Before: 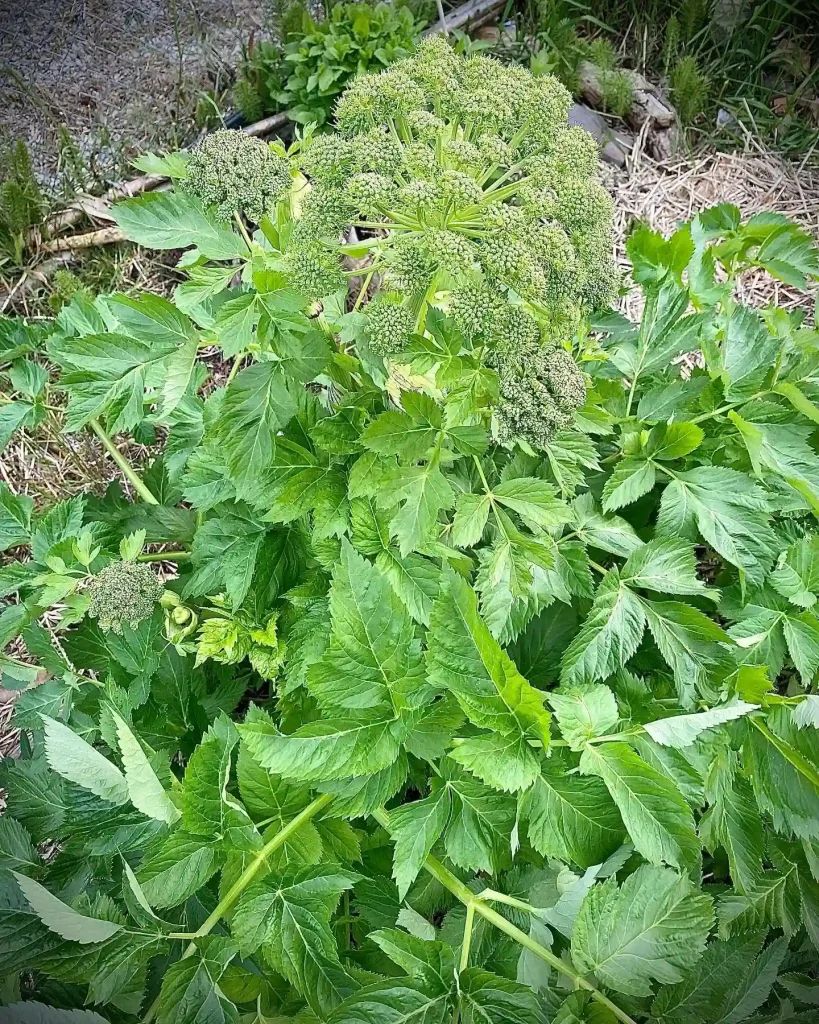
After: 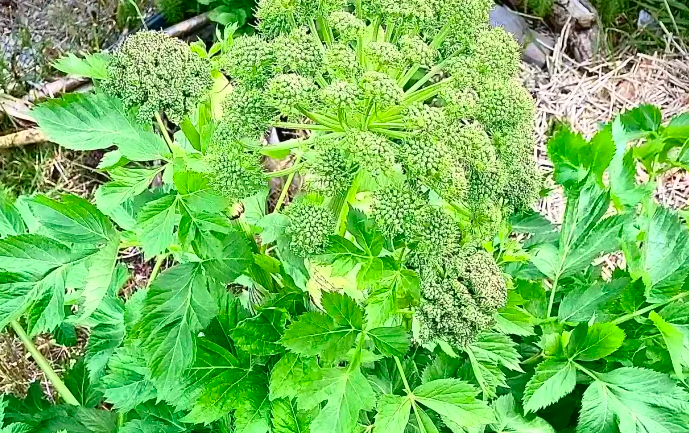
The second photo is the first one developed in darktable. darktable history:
crop and rotate: left 9.668%, top 9.709%, right 6.111%, bottom 47.919%
contrast brightness saturation: contrast 0.092, saturation 0.283
tone curve: curves: ch0 [(0, 0.01) (0.037, 0.032) (0.131, 0.108) (0.275, 0.286) (0.483, 0.517) (0.61, 0.661) (0.697, 0.768) (0.797, 0.876) (0.888, 0.952) (0.997, 0.995)]; ch1 [(0, 0) (0.312, 0.262) (0.425, 0.402) (0.5, 0.5) (0.527, 0.532) (0.556, 0.585) (0.683, 0.706) (0.746, 0.77) (1, 1)]; ch2 [(0, 0) (0.223, 0.185) (0.333, 0.284) (0.432, 0.4) (0.502, 0.502) (0.525, 0.527) (0.545, 0.564) (0.587, 0.613) (0.636, 0.654) (0.711, 0.729) (0.845, 0.855) (0.998, 0.977)], color space Lab, independent channels, preserve colors none
